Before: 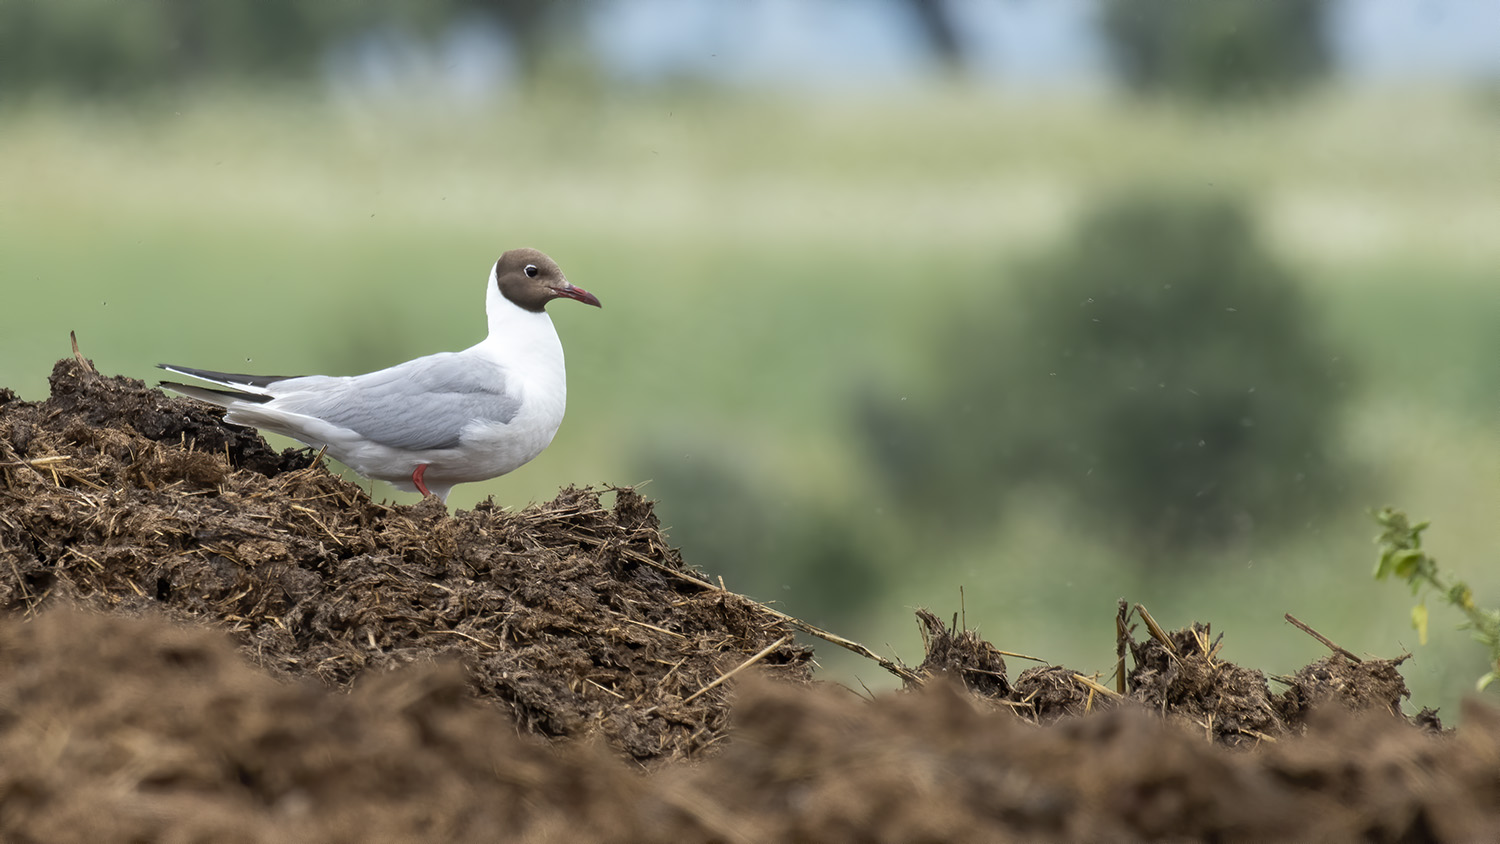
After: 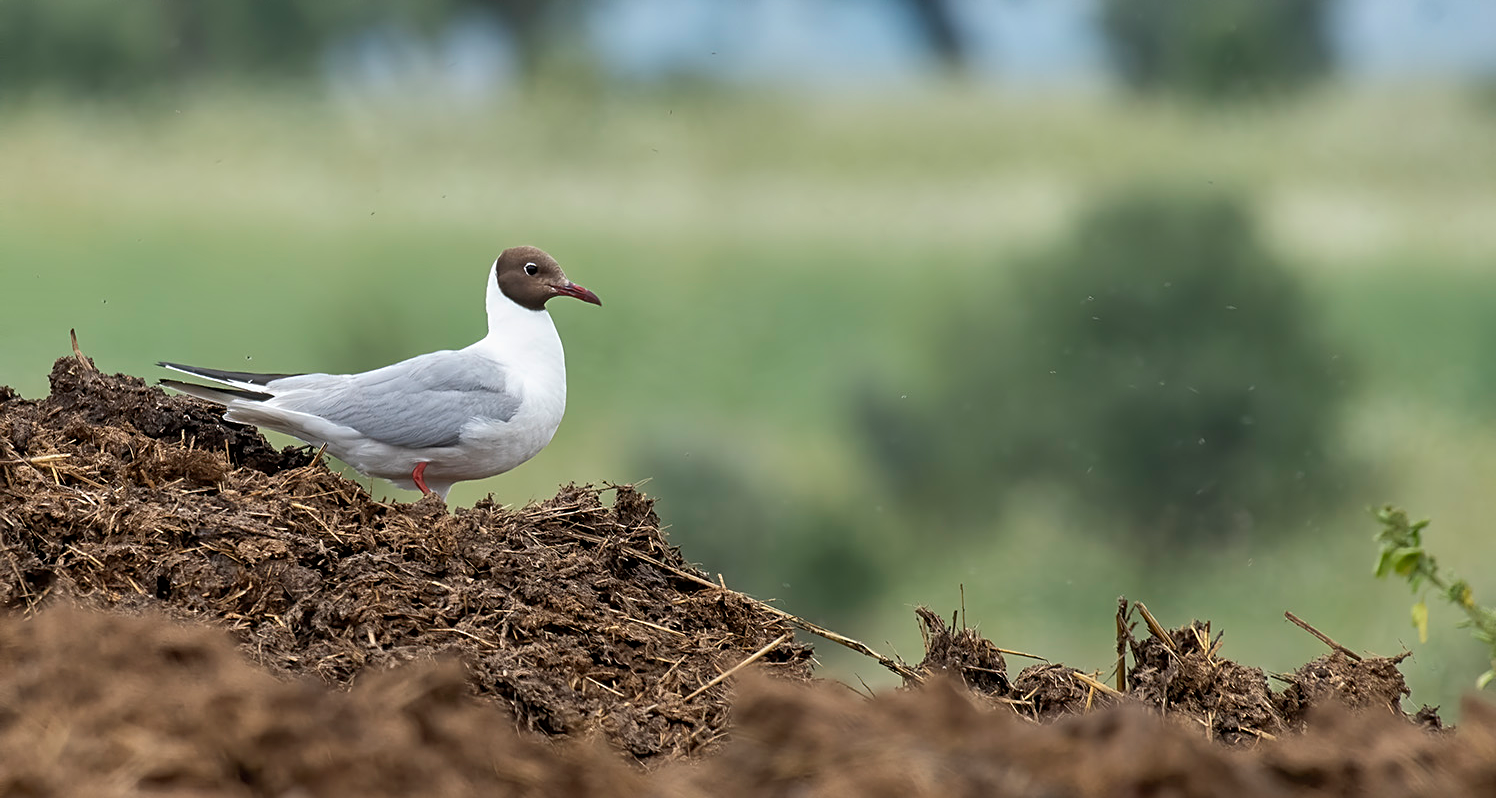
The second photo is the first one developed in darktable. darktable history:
crop: top 0.355%, right 0.255%, bottom 5.036%
sharpen: on, module defaults
shadows and highlights: shadows 43.39, white point adjustment -1.34, soften with gaussian
